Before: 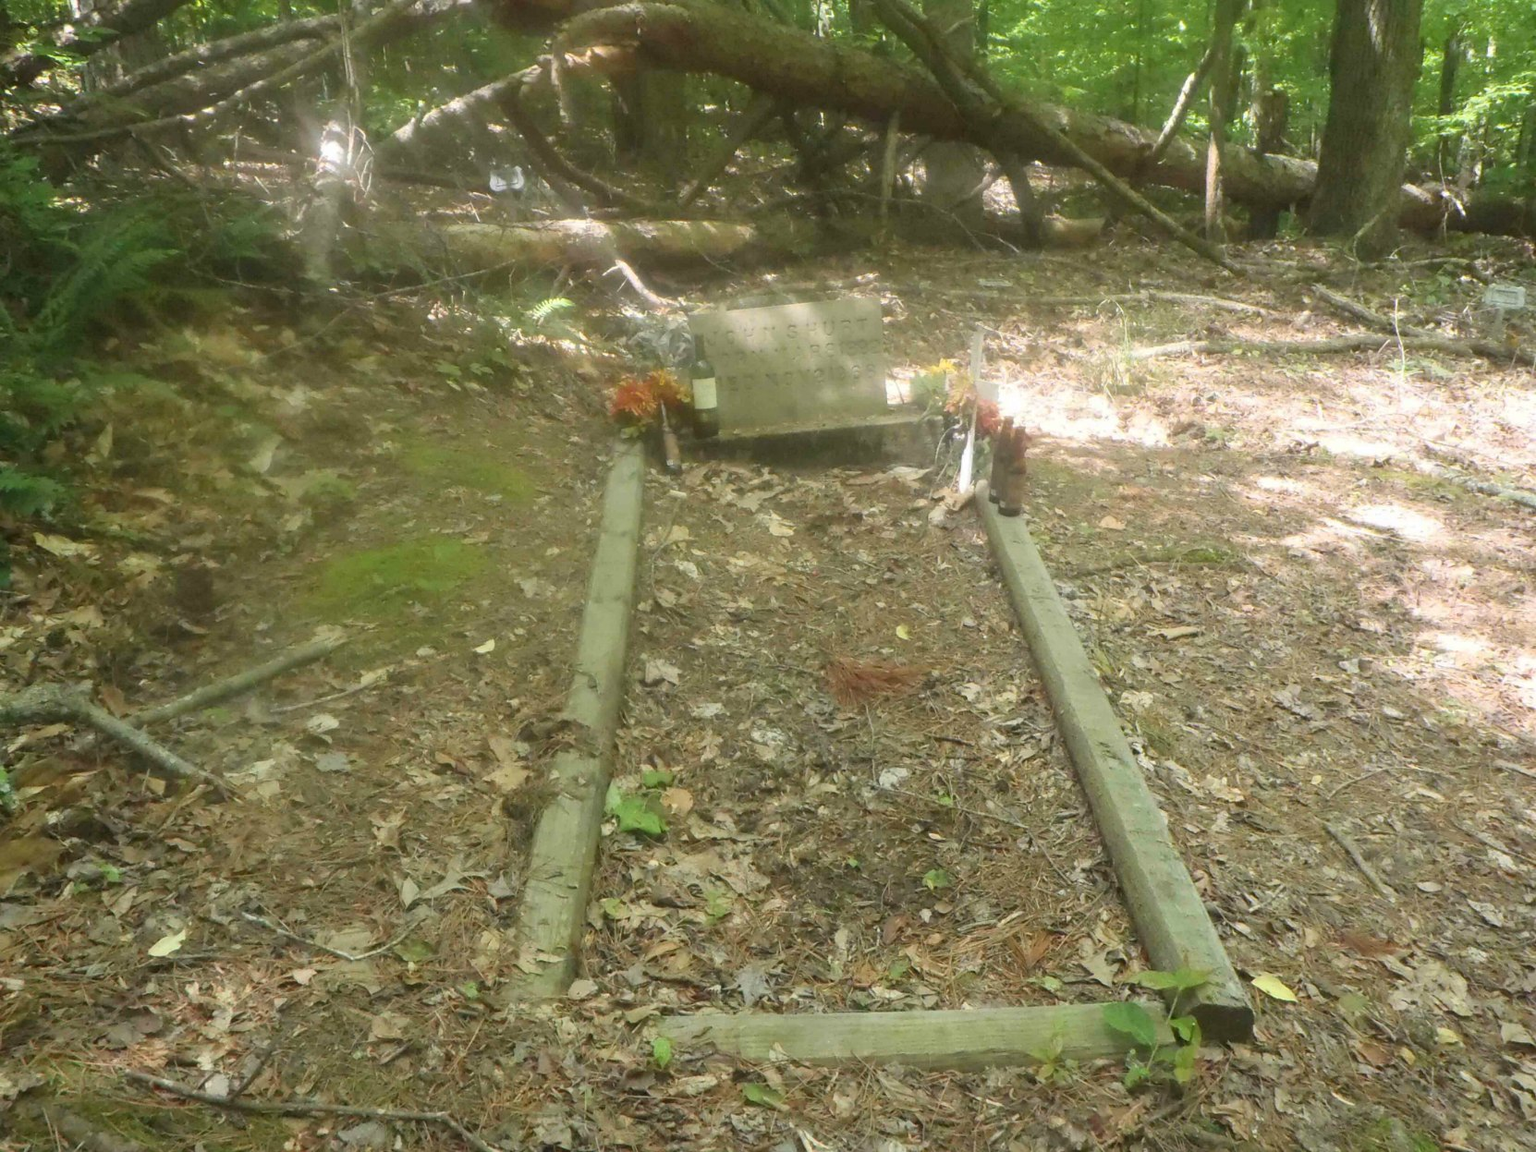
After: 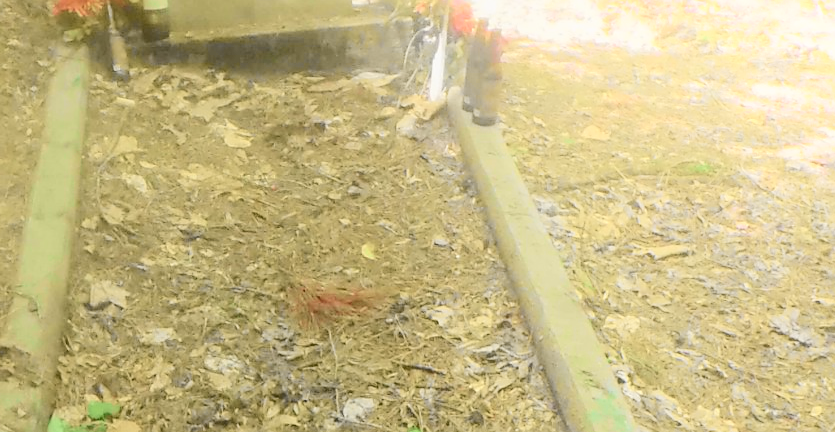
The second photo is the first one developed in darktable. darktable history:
tone curve: curves: ch0 [(0.014, 0) (0.13, 0.09) (0.227, 0.211) (0.33, 0.395) (0.494, 0.615) (0.662, 0.76) (0.795, 0.846) (1, 0.969)]; ch1 [(0, 0) (0.366, 0.367) (0.447, 0.416) (0.473, 0.484) (0.504, 0.502) (0.525, 0.518) (0.564, 0.601) (0.634, 0.66) (0.746, 0.804) (1, 1)]; ch2 [(0, 0) (0.333, 0.346) (0.375, 0.375) (0.424, 0.43) (0.476, 0.498) (0.496, 0.505) (0.517, 0.522) (0.548, 0.548) (0.579, 0.618) (0.651, 0.674) (0.688, 0.728) (1, 1)], color space Lab, independent channels, preserve colors none
crop: left 36.607%, top 34.735%, right 13.146%, bottom 30.611%
sharpen: radius 1.864, amount 0.398, threshold 1.271
bloom: threshold 82.5%, strength 16.25%
